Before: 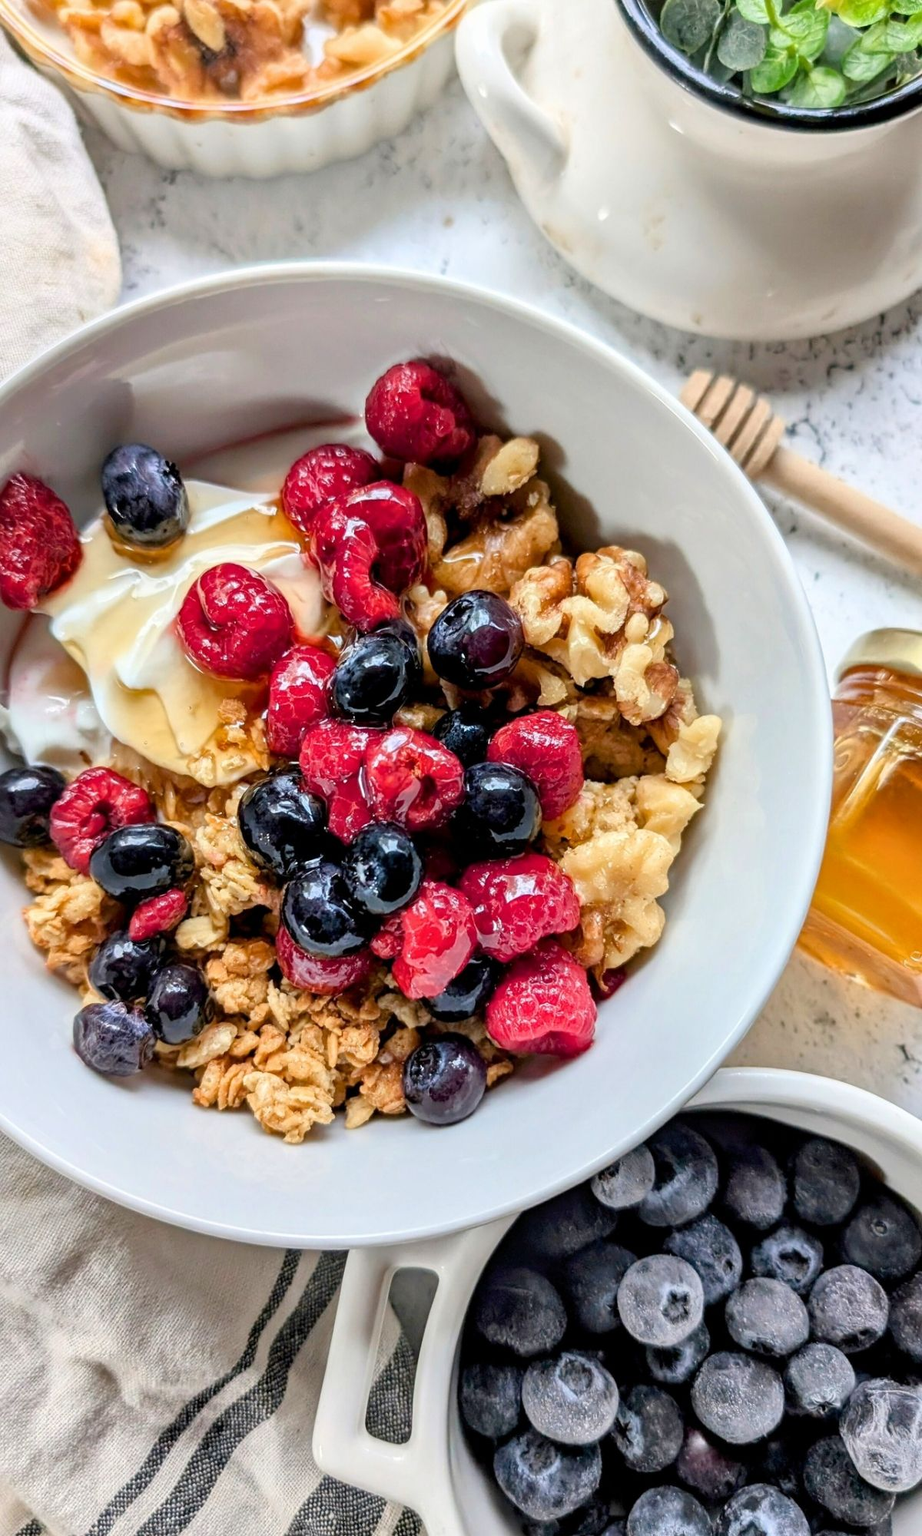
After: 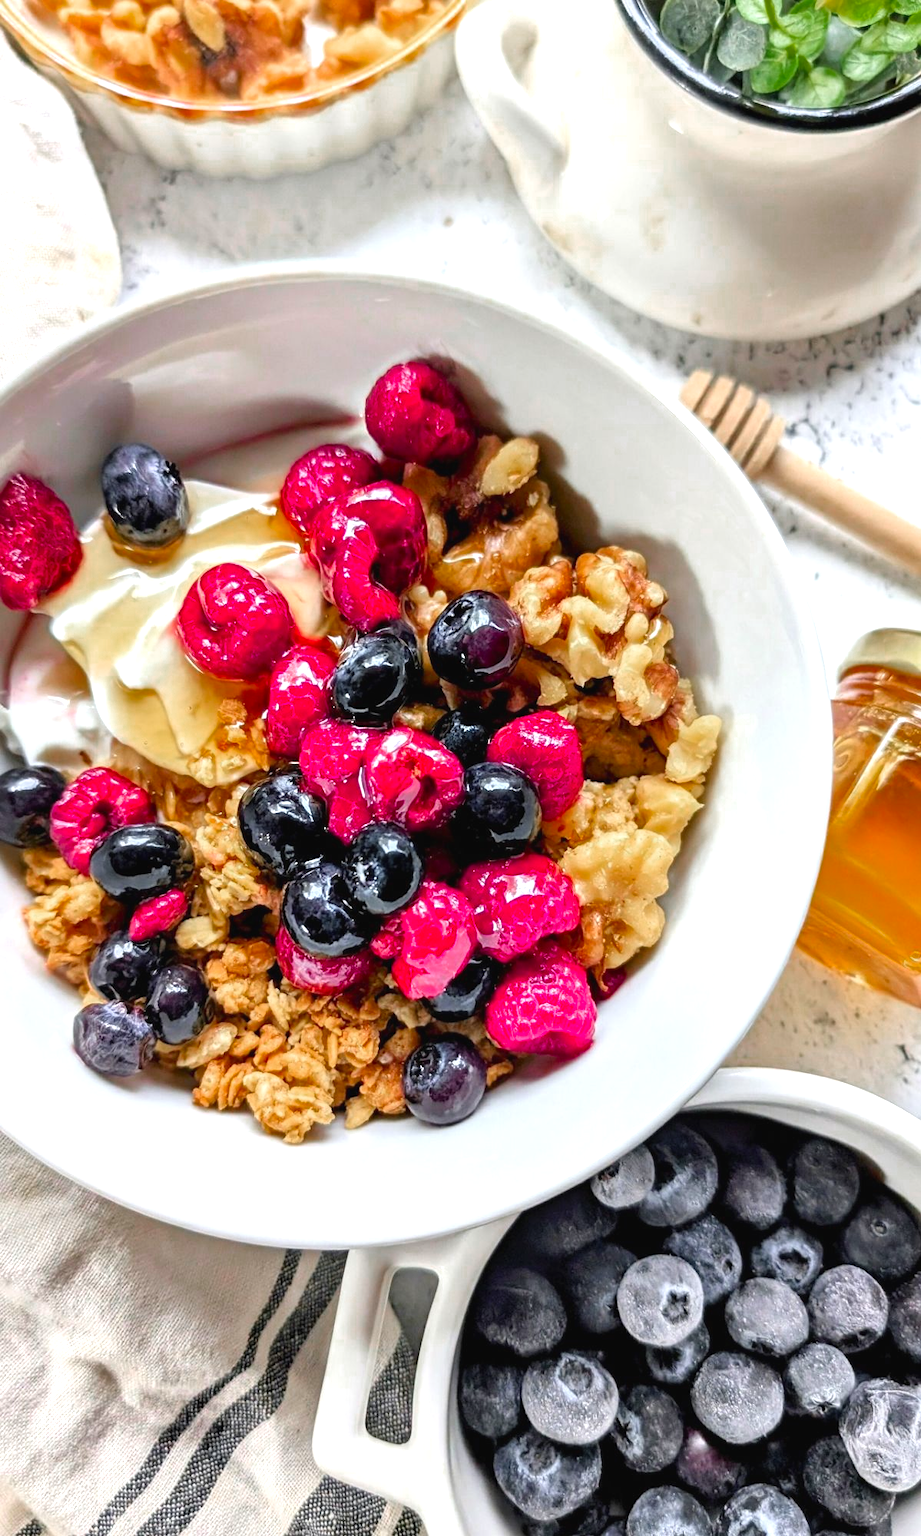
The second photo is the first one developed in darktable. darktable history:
exposure: black level correction -0.002, exposure 0.545 EV, compensate highlight preservation false
color zones: curves: ch0 [(0, 0.48) (0.209, 0.398) (0.305, 0.332) (0.429, 0.493) (0.571, 0.5) (0.714, 0.5) (0.857, 0.5) (1, 0.48)]; ch1 [(0, 0.633) (0.143, 0.586) (0.286, 0.489) (0.429, 0.448) (0.571, 0.31) (0.714, 0.335) (0.857, 0.492) (1, 0.633)]; ch2 [(0, 0.448) (0.143, 0.498) (0.286, 0.5) (0.429, 0.5) (0.571, 0.5) (0.714, 0.5) (0.857, 0.5) (1, 0.448)]
